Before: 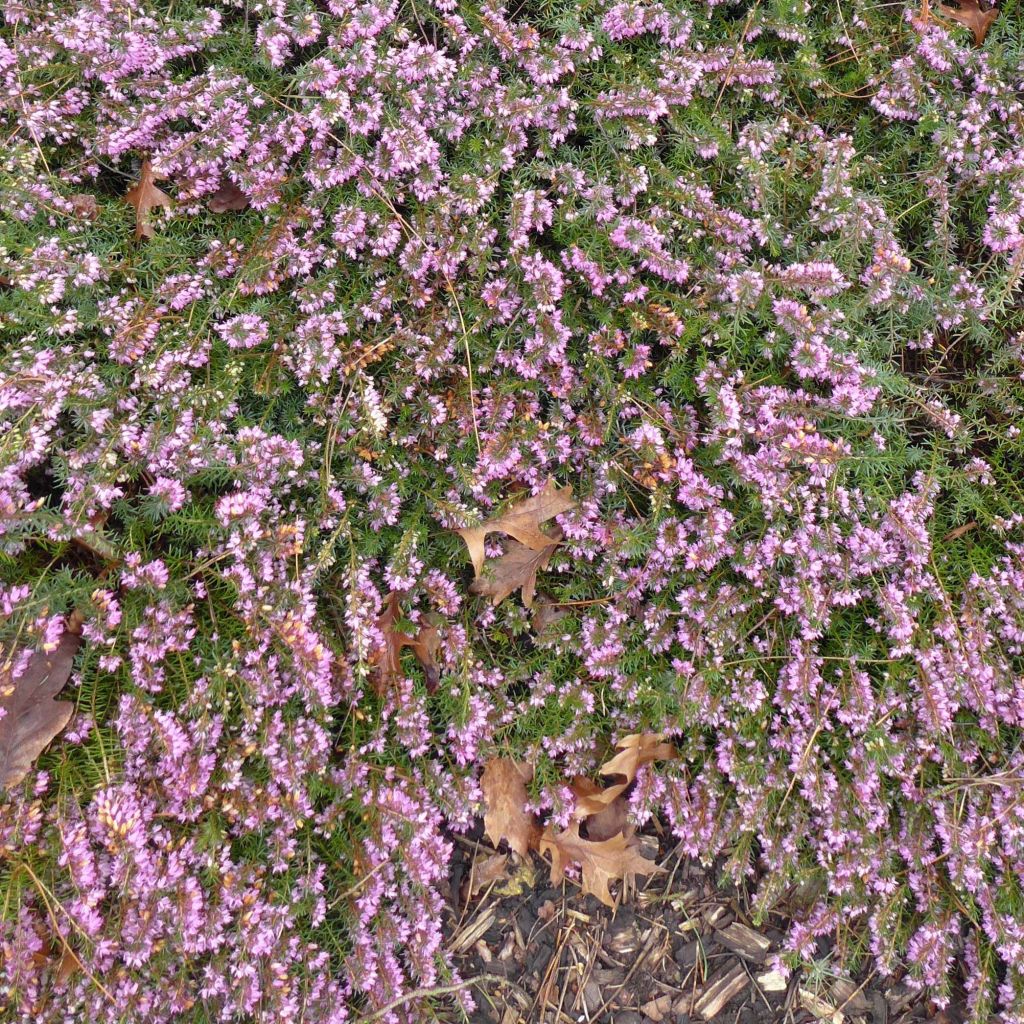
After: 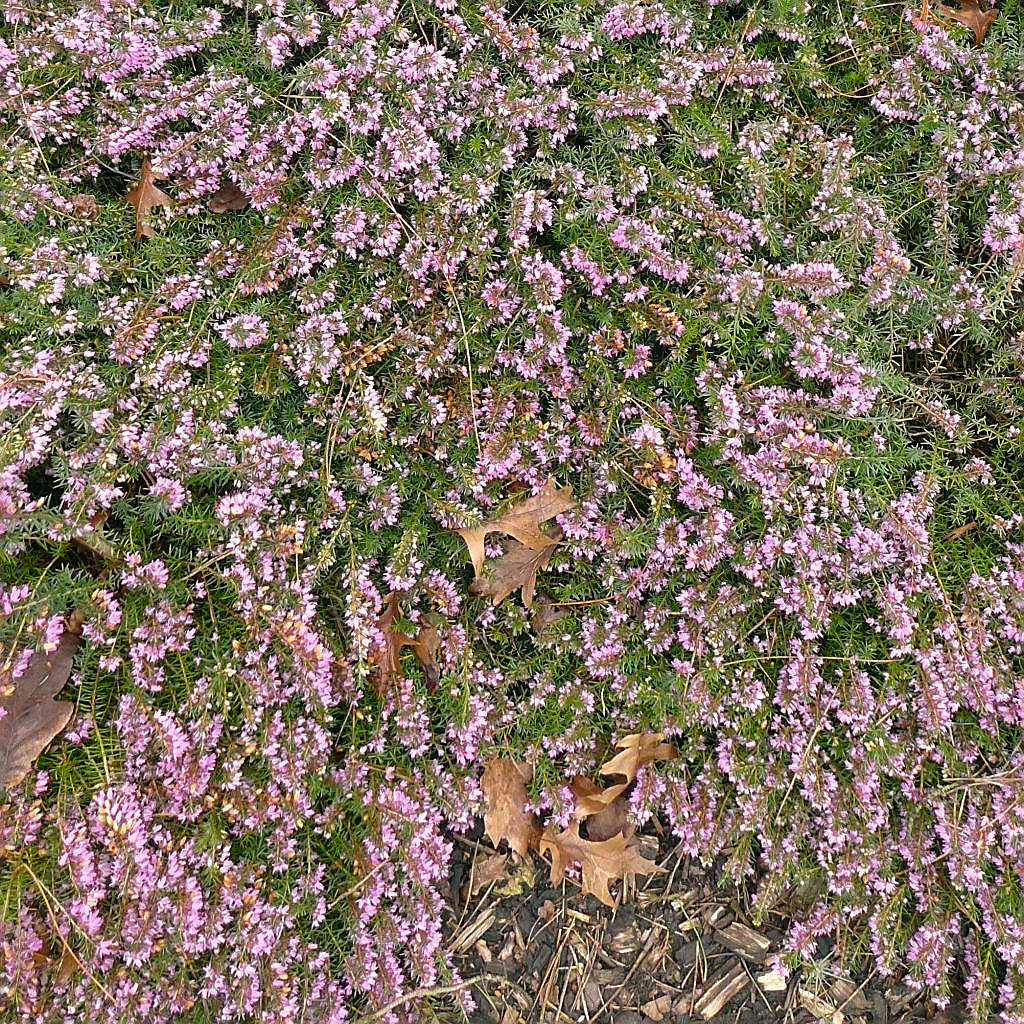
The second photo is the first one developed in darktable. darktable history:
sharpen: radius 1.359, amount 1.252, threshold 0.655
color correction: highlights a* 4.44, highlights b* 4.95, shadows a* -7.98, shadows b* 4.75
